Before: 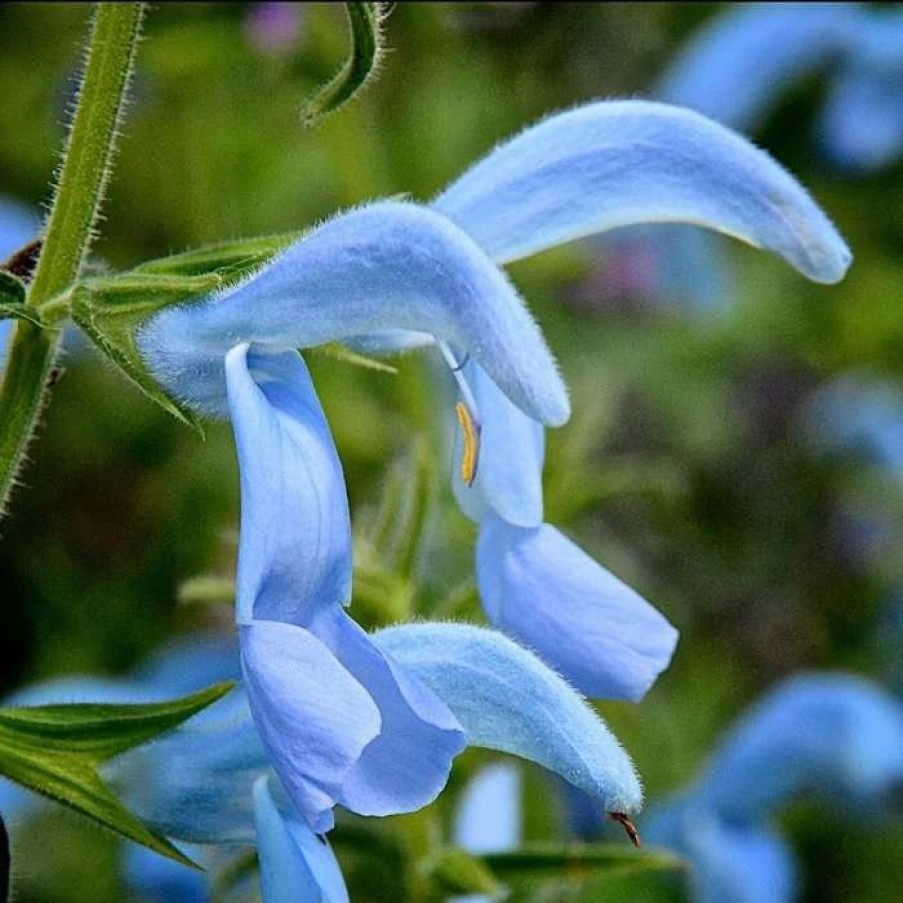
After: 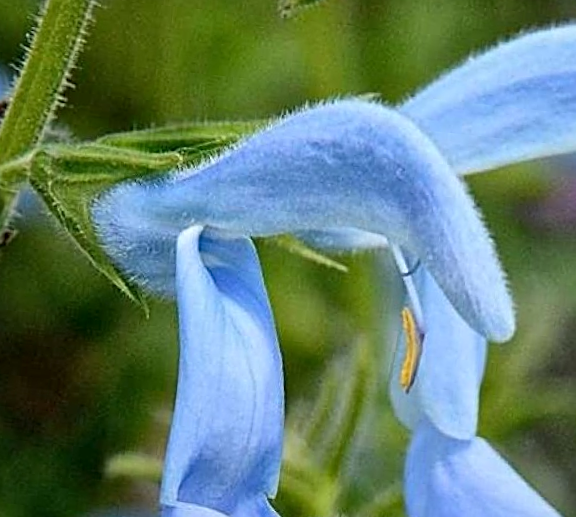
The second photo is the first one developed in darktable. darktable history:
crop and rotate: angle -6.2°, left 2.189%, top 6.657%, right 27.465%, bottom 30.174%
local contrast: mode bilateral grid, contrast 20, coarseness 51, detail 119%, midtone range 0.2
sharpen: on, module defaults
